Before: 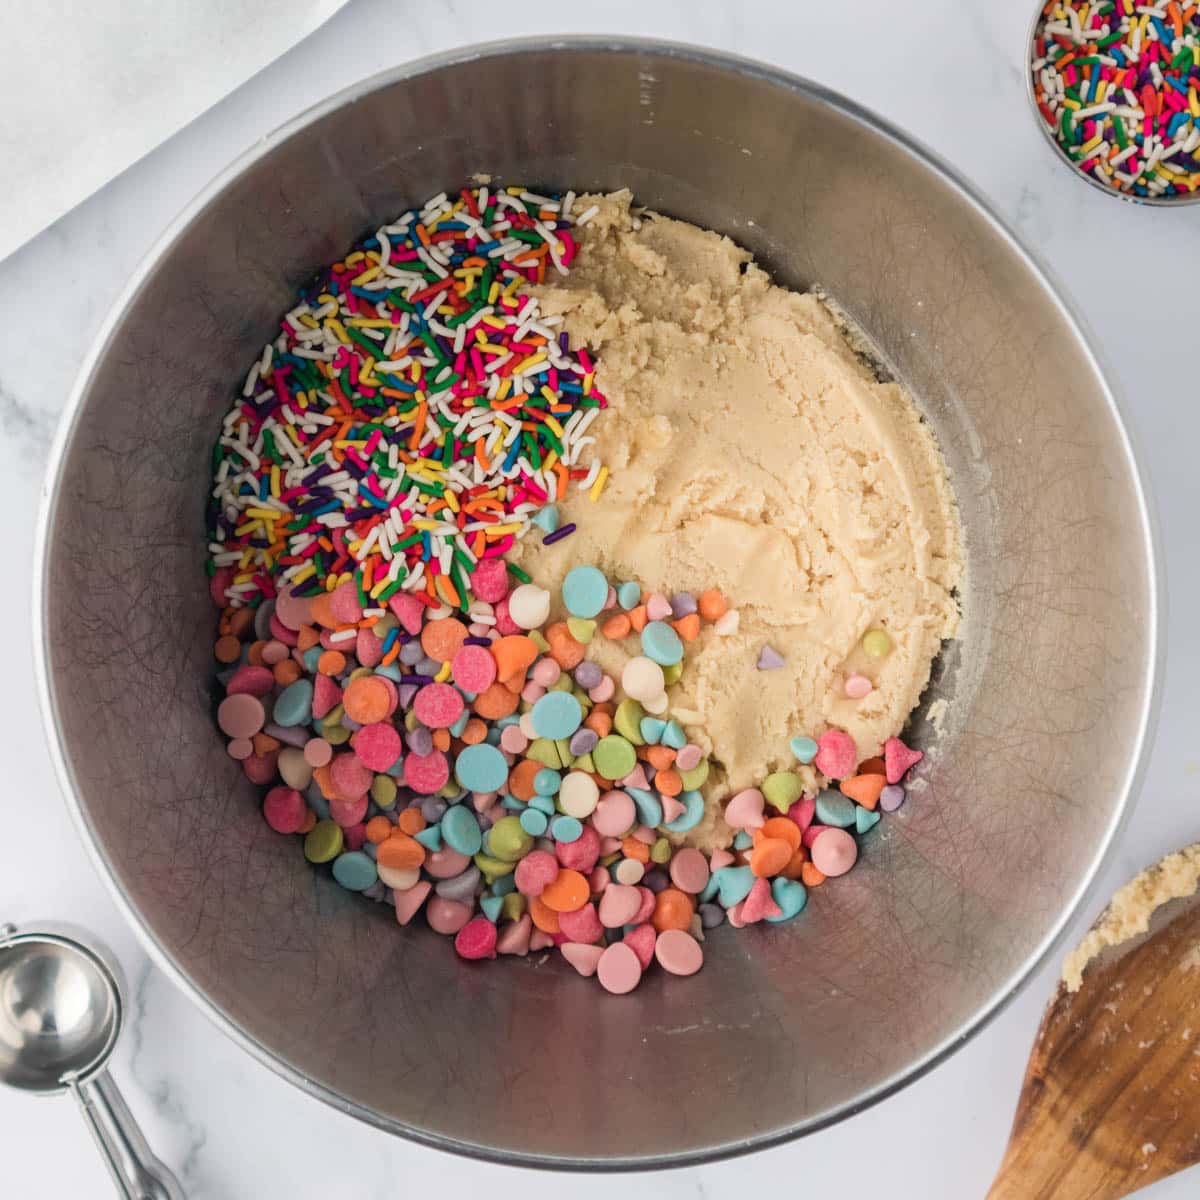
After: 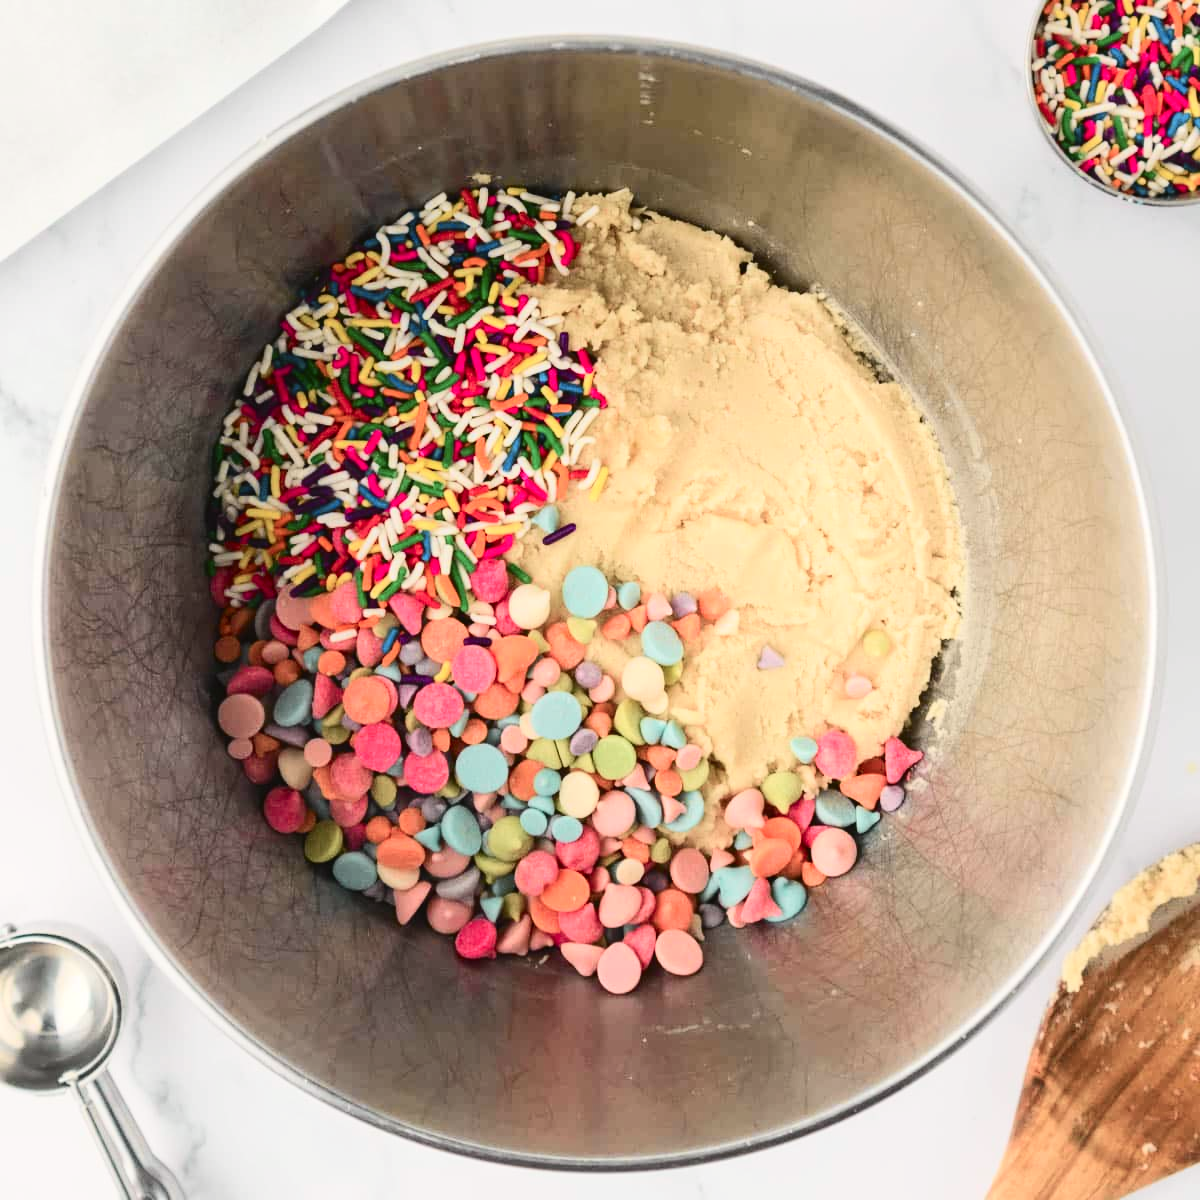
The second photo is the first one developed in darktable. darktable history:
tone curve: curves: ch0 [(0, 0.026) (0.184, 0.172) (0.391, 0.468) (0.446, 0.56) (0.605, 0.758) (0.831, 0.931) (0.992, 1)]; ch1 [(0, 0) (0.437, 0.447) (0.501, 0.502) (0.538, 0.539) (0.574, 0.589) (0.617, 0.64) (0.699, 0.749) (0.859, 0.919) (1, 1)]; ch2 [(0, 0) (0.33, 0.301) (0.421, 0.443) (0.447, 0.482) (0.499, 0.509) (0.538, 0.564) (0.585, 0.615) (0.664, 0.664) (1, 1)], color space Lab, independent channels, preserve colors none
